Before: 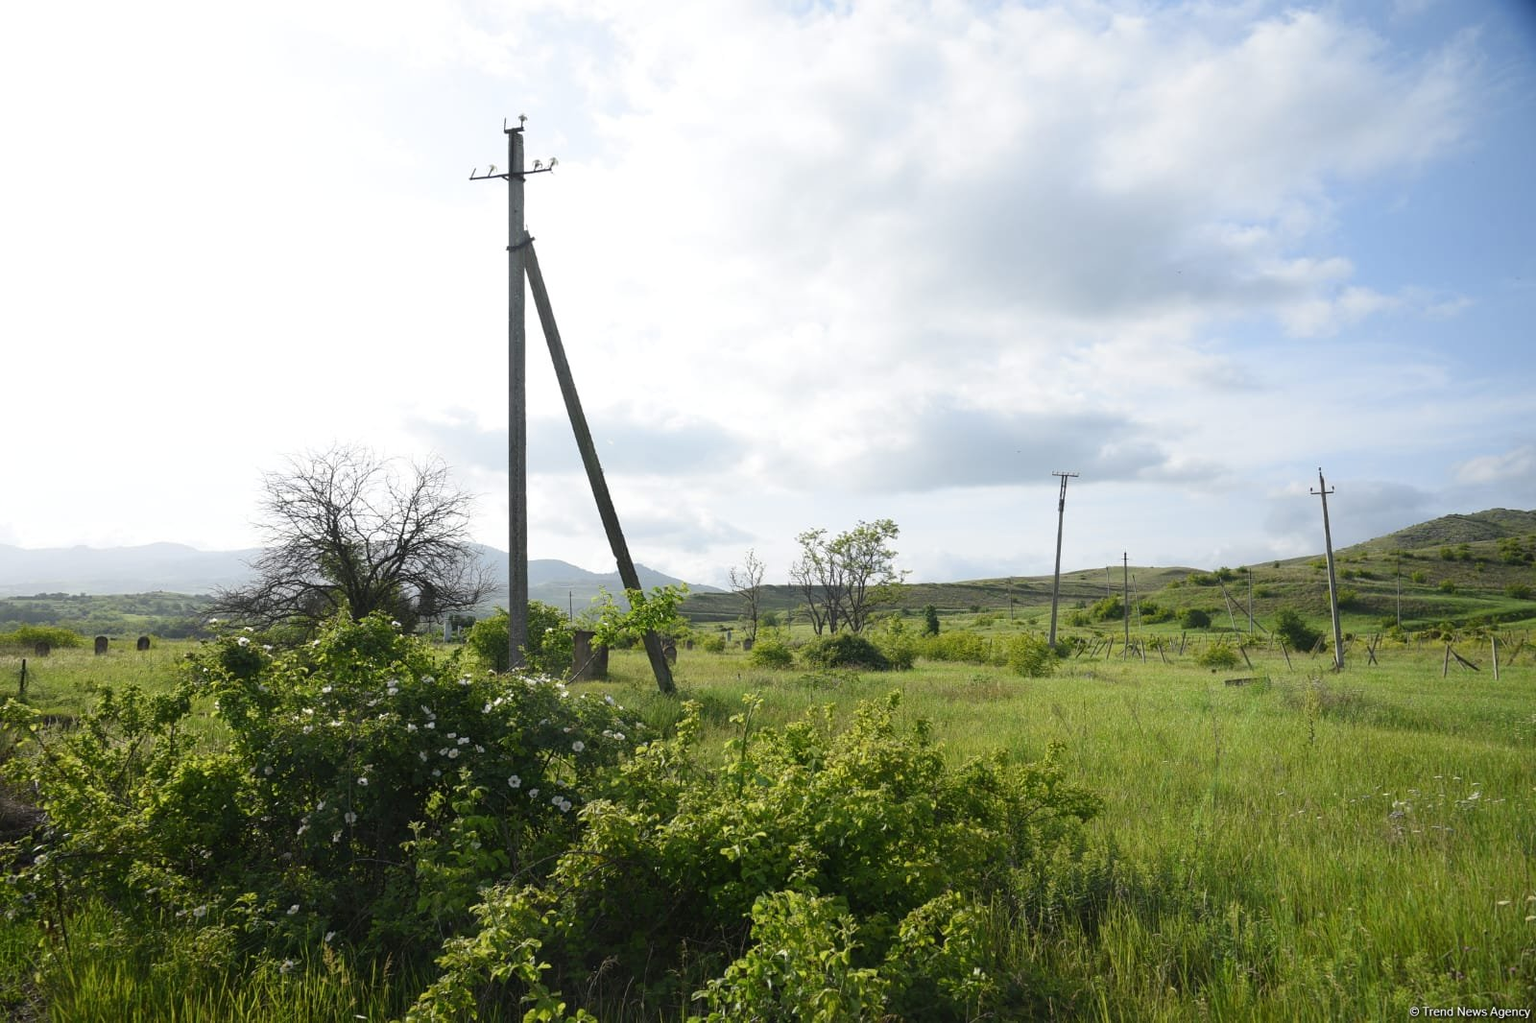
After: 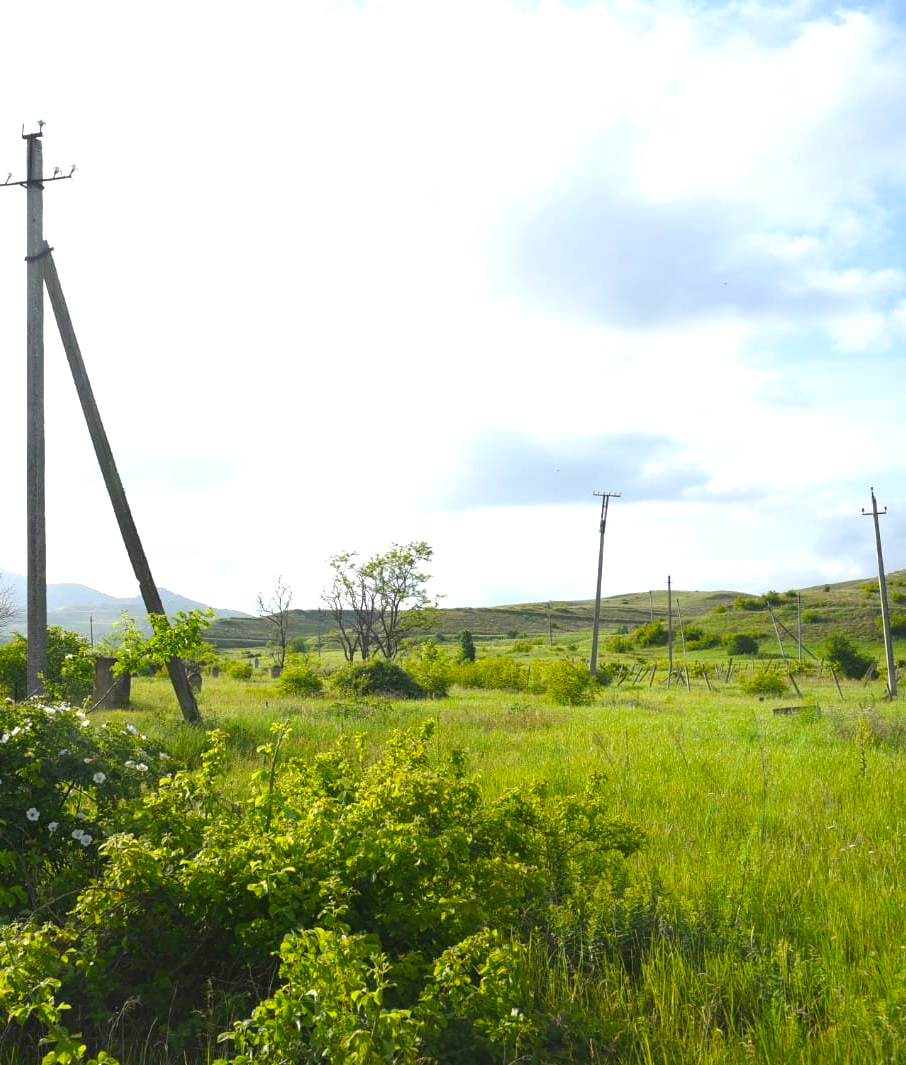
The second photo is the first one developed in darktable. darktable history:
crop: left 31.458%, top 0%, right 11.876%
exposure: black level correction -0.002, exposure 0.54 EV, compensate highlight preservation false
color balance rgb: perceptual saturation grading › global saturation 20%, global vibrance 20%
